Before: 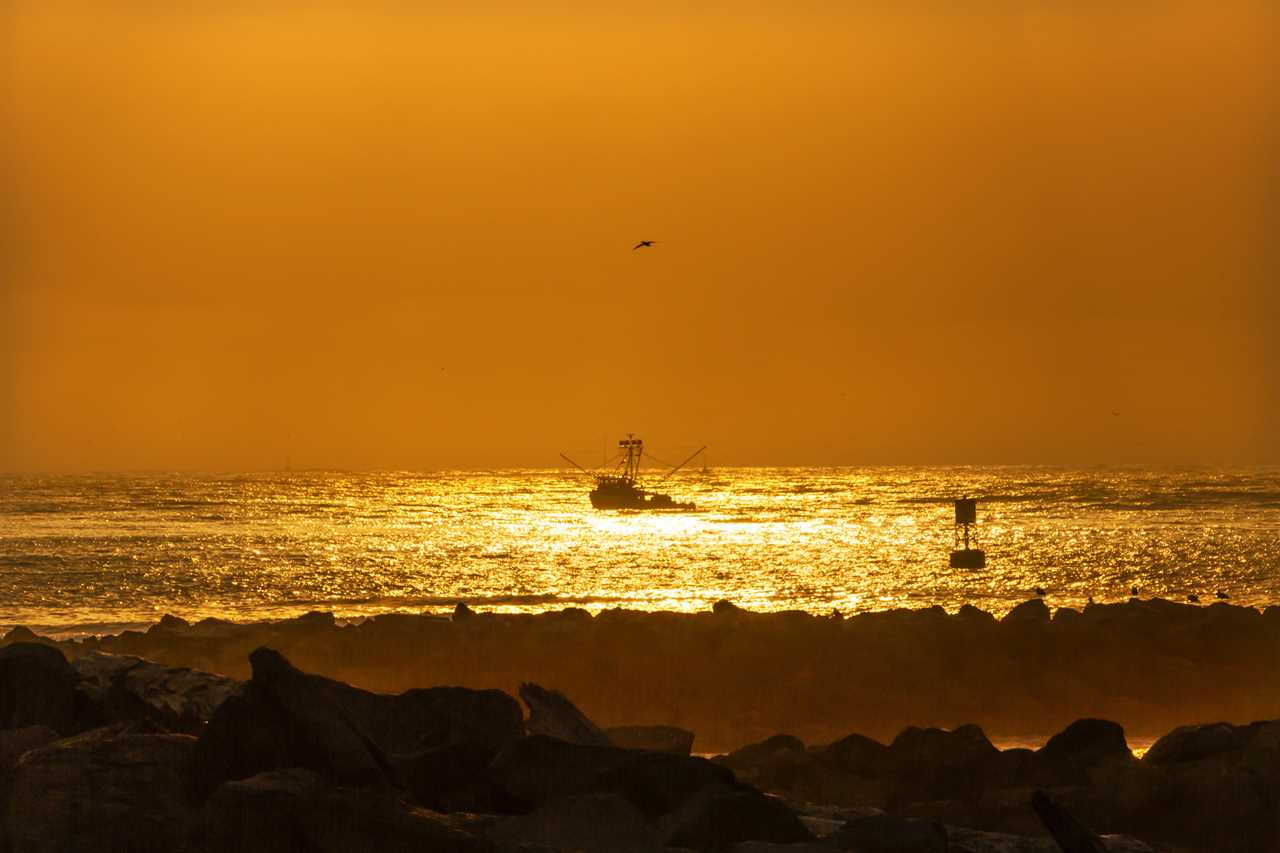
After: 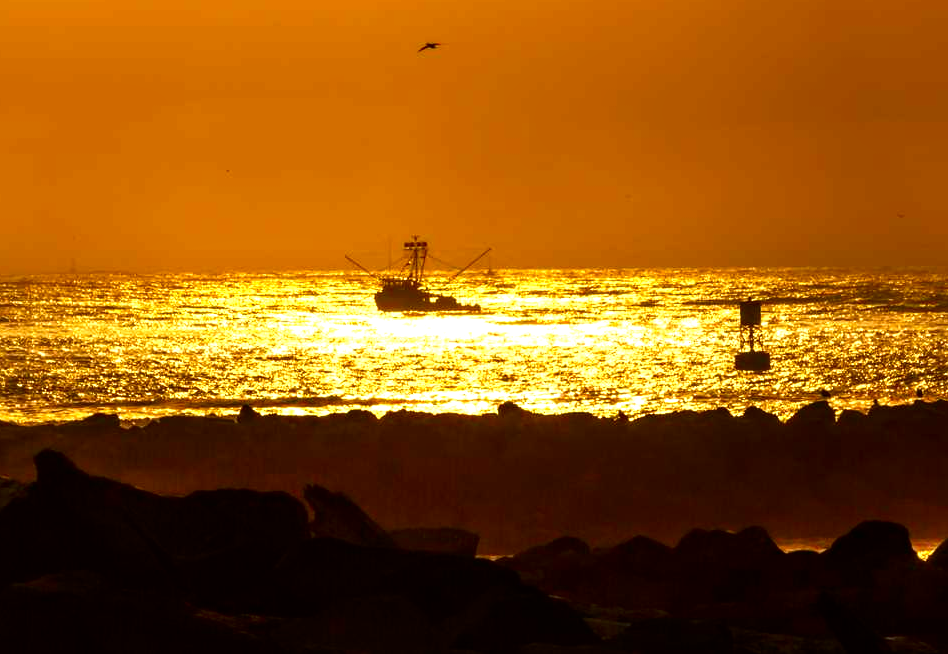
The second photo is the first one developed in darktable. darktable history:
shadows and highlights: shadows 13.89, white point adjustment 1.27, highlights -0.307, soften with gaussian
crop: left 16.866%, top 23.242%, right 9.016%
tone equalizer: -8 EV -0.751 EV, -7 EV -0.73 EV, -6 EV -0.62 EV, -5 EV -0.417 EV, -3 EV 0.386 EV, -2 EV 0.6 EV, -1 EV 0.699 EV, +0 EV 0.746 EV
contrast brightness saturation: brightness -0.216, saturation 0.079
